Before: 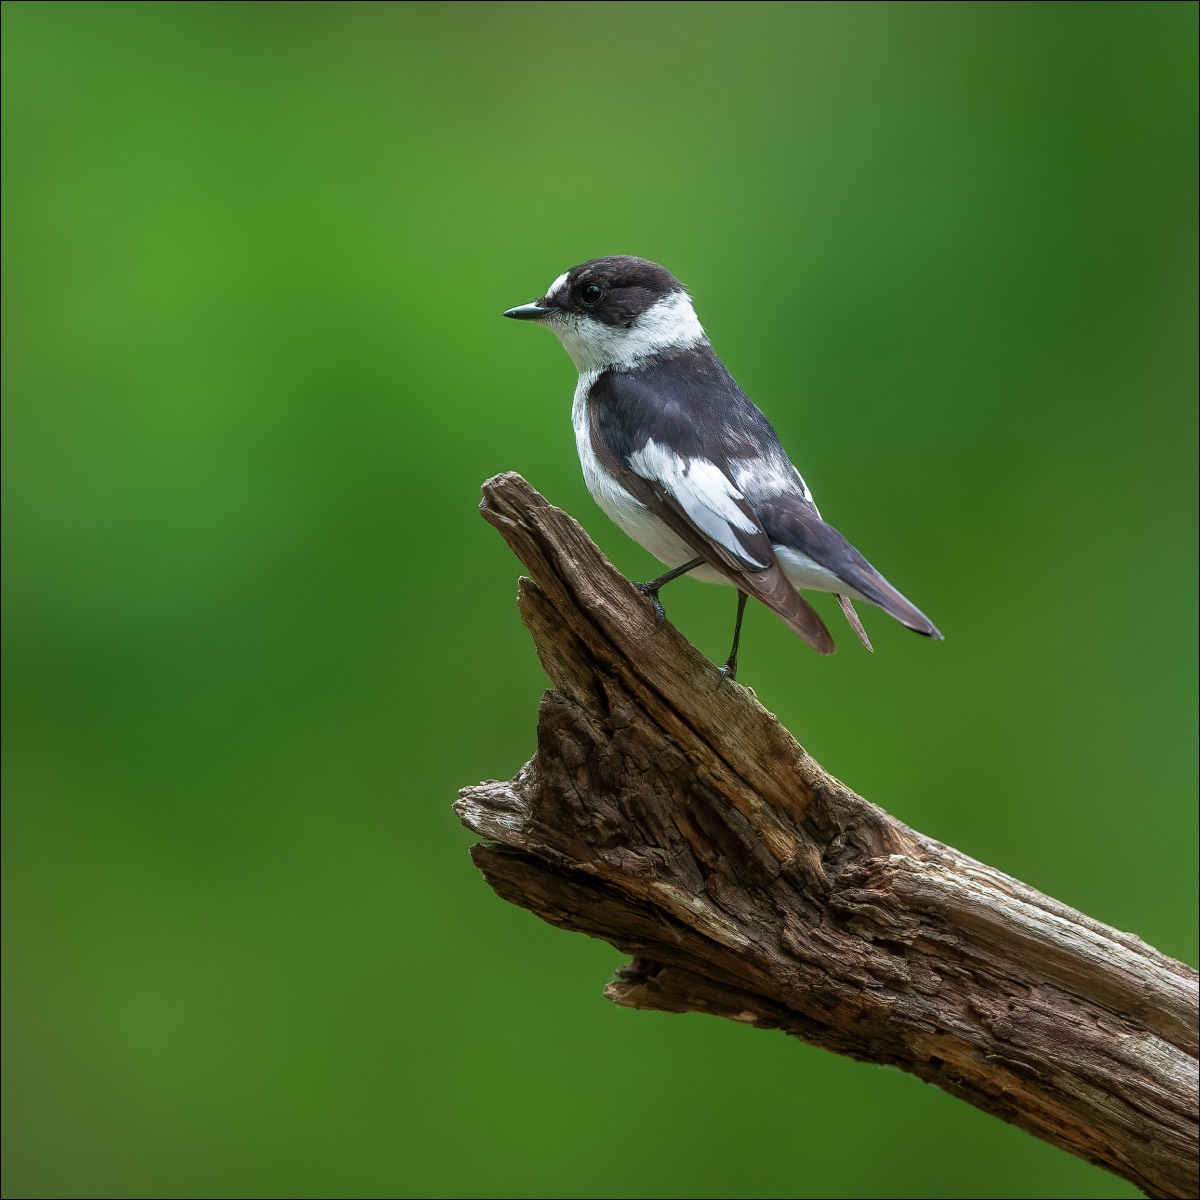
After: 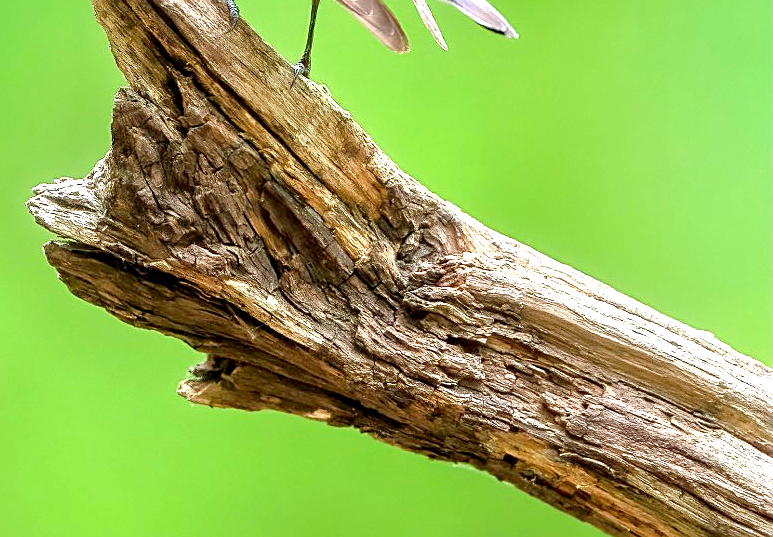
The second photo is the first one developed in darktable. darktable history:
exposure: black level correction 0.001, exposure 1.822 EV, compensate exposure bias true, compensate highlight preservation false
crop and rotate: left 35.509%, top 50.238%, bottom 4.934%
sharpen: on, module defaults
